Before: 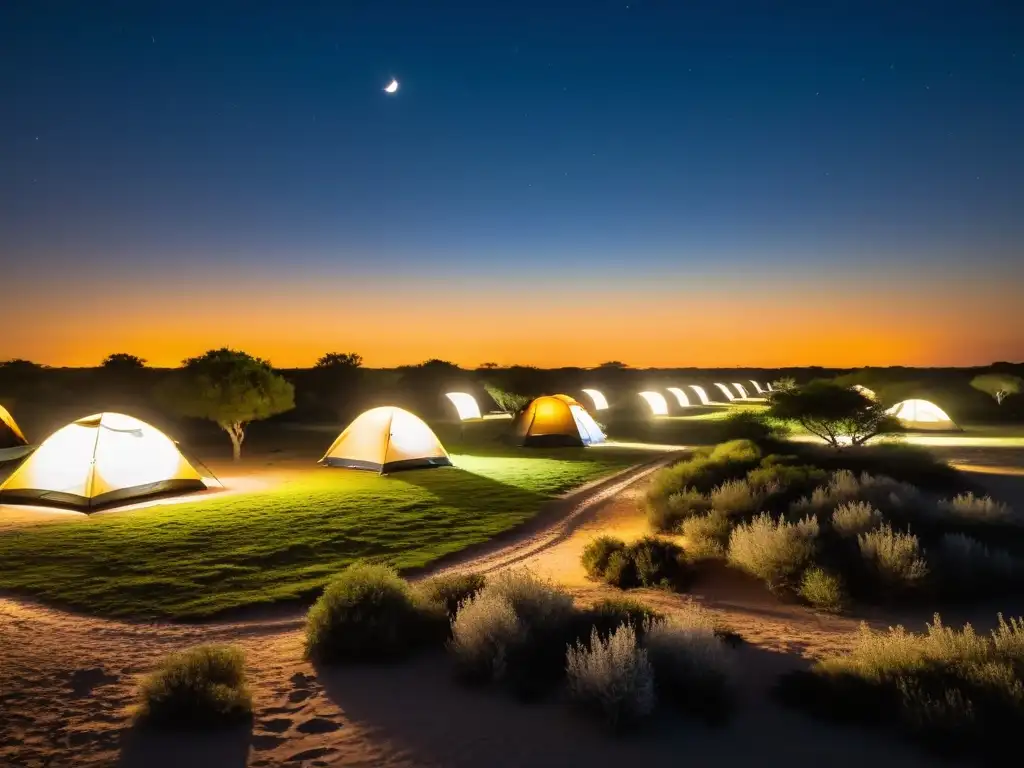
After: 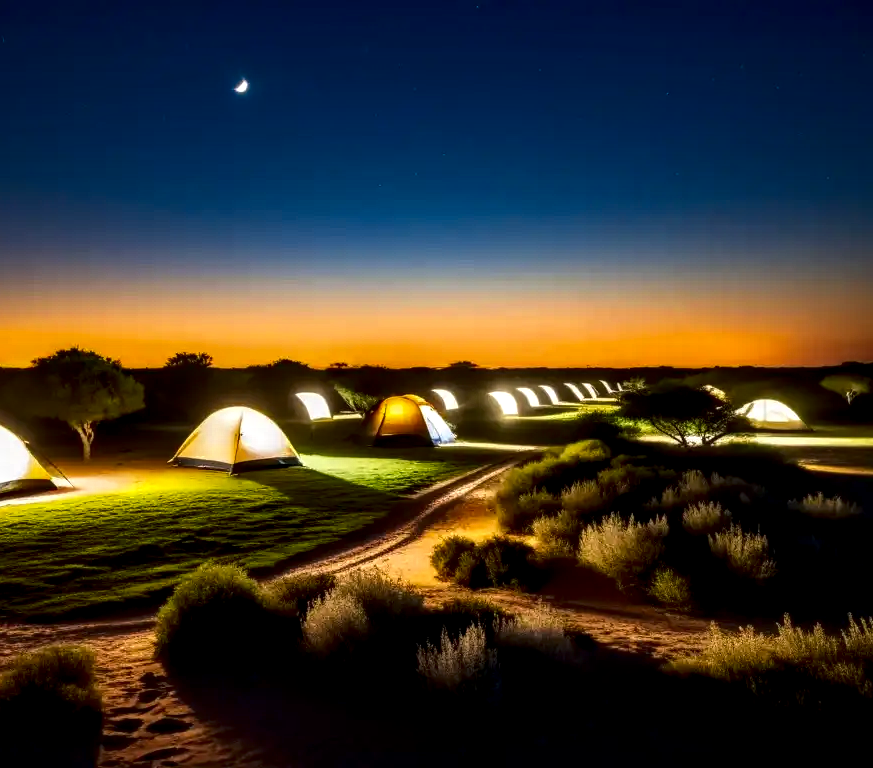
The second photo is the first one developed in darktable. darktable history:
crop and rotate: left 14.667%
local contrast: detail 160%
contrast brightness saturation: contrast 0.098, brightness -0.278, saturation 0.143
